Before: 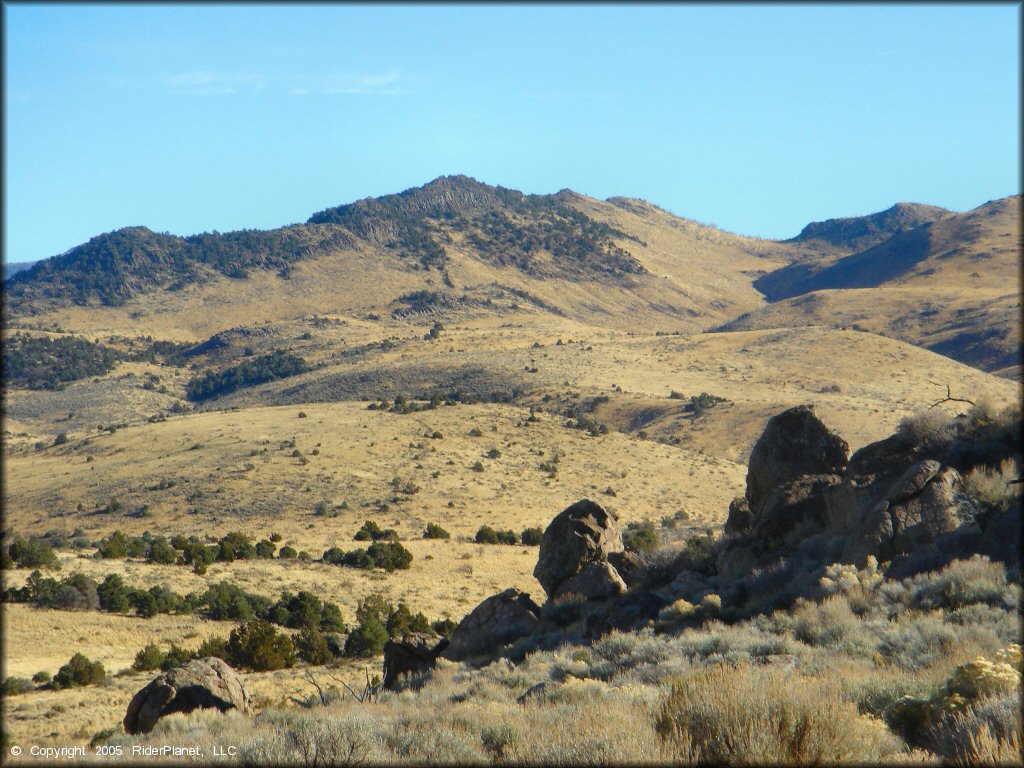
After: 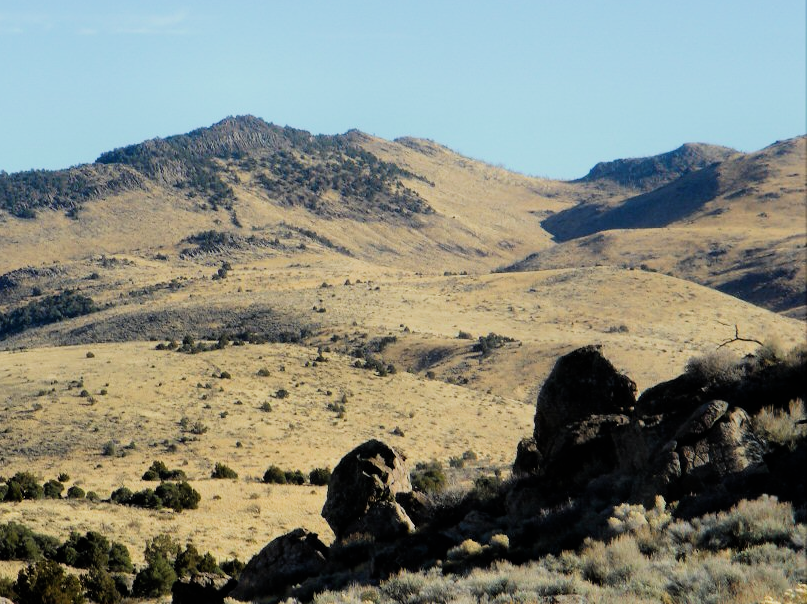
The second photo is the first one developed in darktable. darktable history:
filmic rgb: black relative exposure -5 EV, hardness 2.88, contrast 1.3, highlights saturation mix -30%
crop and rotate: left 20.74%, top 7.912%, right 0.375%, bottom 13.378%
